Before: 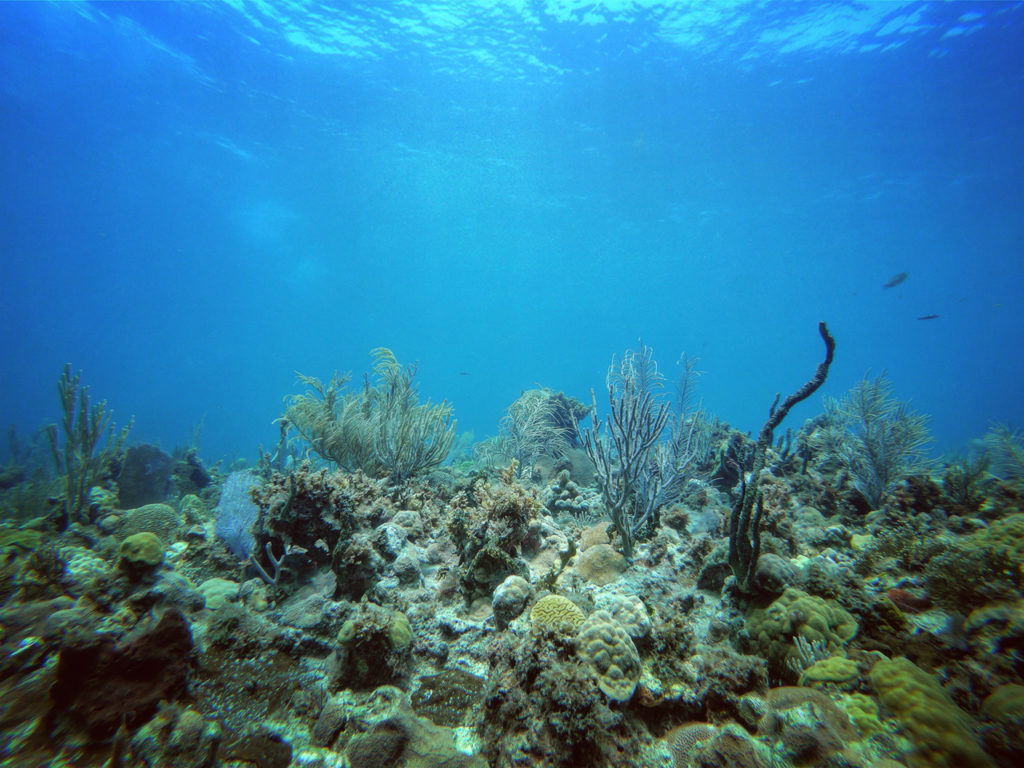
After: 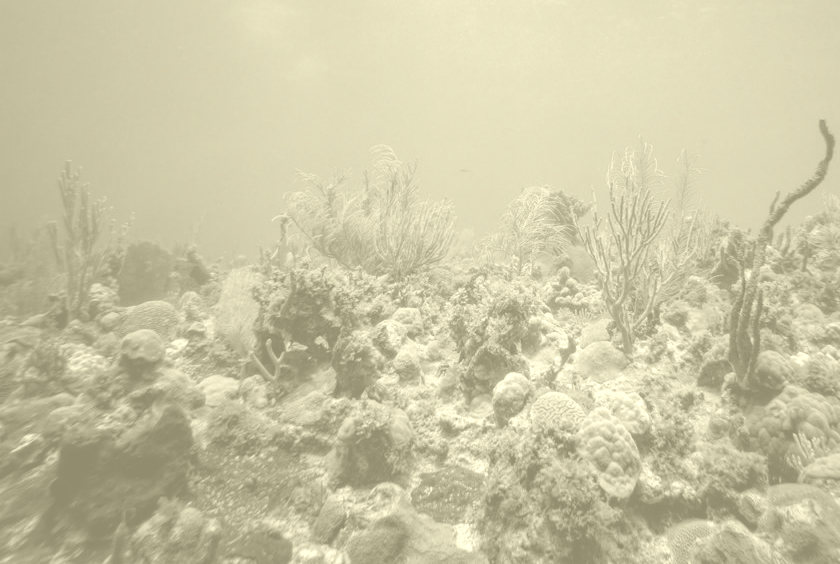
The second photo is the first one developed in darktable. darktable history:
crop: top 26.531%, right 17.959%
colorize: hue 43.2°, saturation 40%, version 1
